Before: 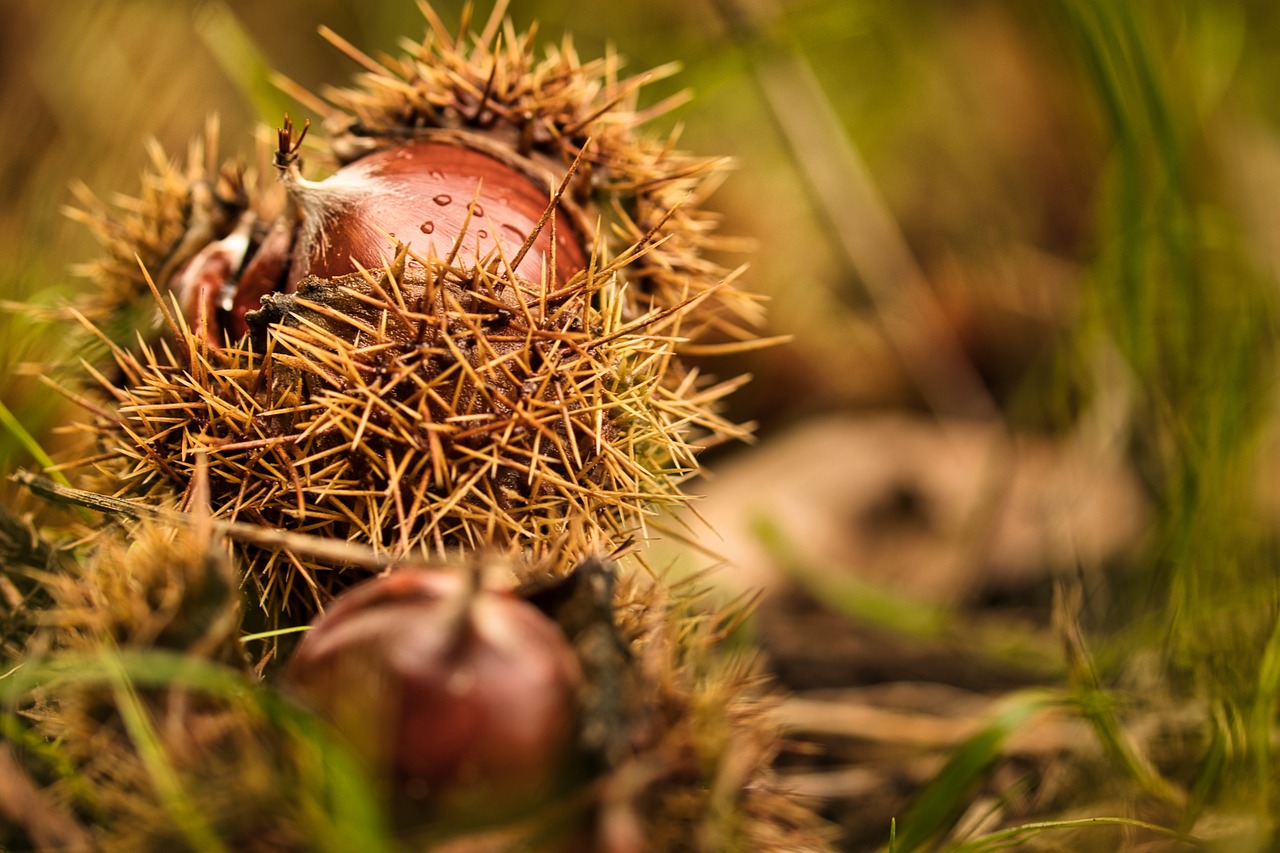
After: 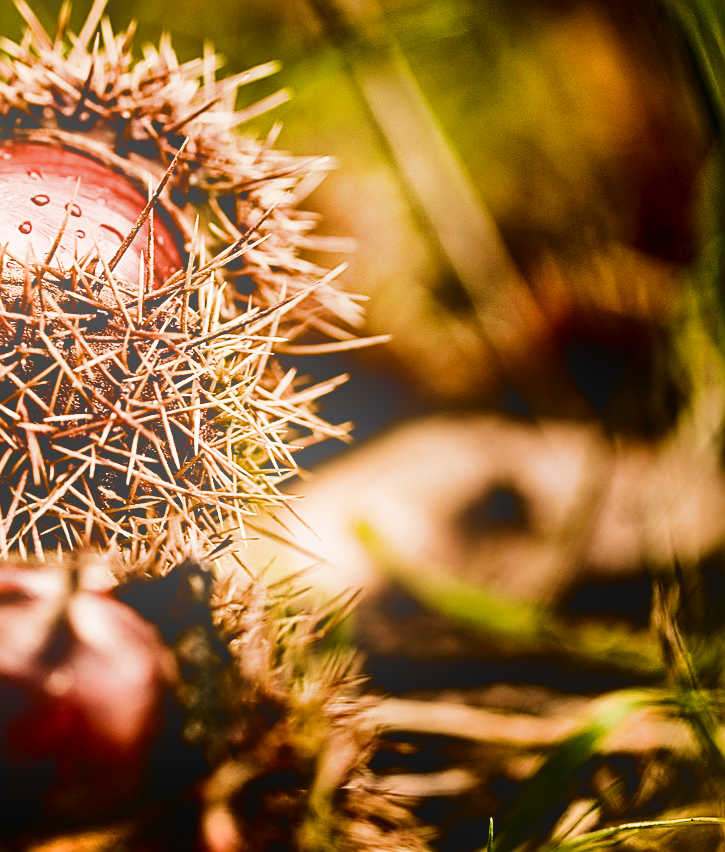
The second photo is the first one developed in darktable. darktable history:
exposure: black level correction 0.001, exposure 0.5 EV, compensate exposure bias true, compensate highlight preservation false
crop: left 31.458%, top 0%, right 11.876%
contrast brightness saturation: brightness -0.52
shadows and highlights: highlights 70.7, soften with gaussian
sharpen: on, module defaults
filmic rgb: black relative exposure -5 EV, hardness 2.88, contrast 1.2, highlights saturation mix -30%
bloom: threshold 82.5%, strength 16.25%
tone equalizer: -8 EV -1.08 EV, -7 EV -1.01 EV, -6 EV -0.867 EV, -5 EV -0.578 EV, -3 EV 0.578 EV, -2 EV 0.867 EV, -1 EV 1.01 EV, +0 EV 1.08 EV, edges refinement/feathering 500, mask exposure compensation -1.57 EV, preserve details no
